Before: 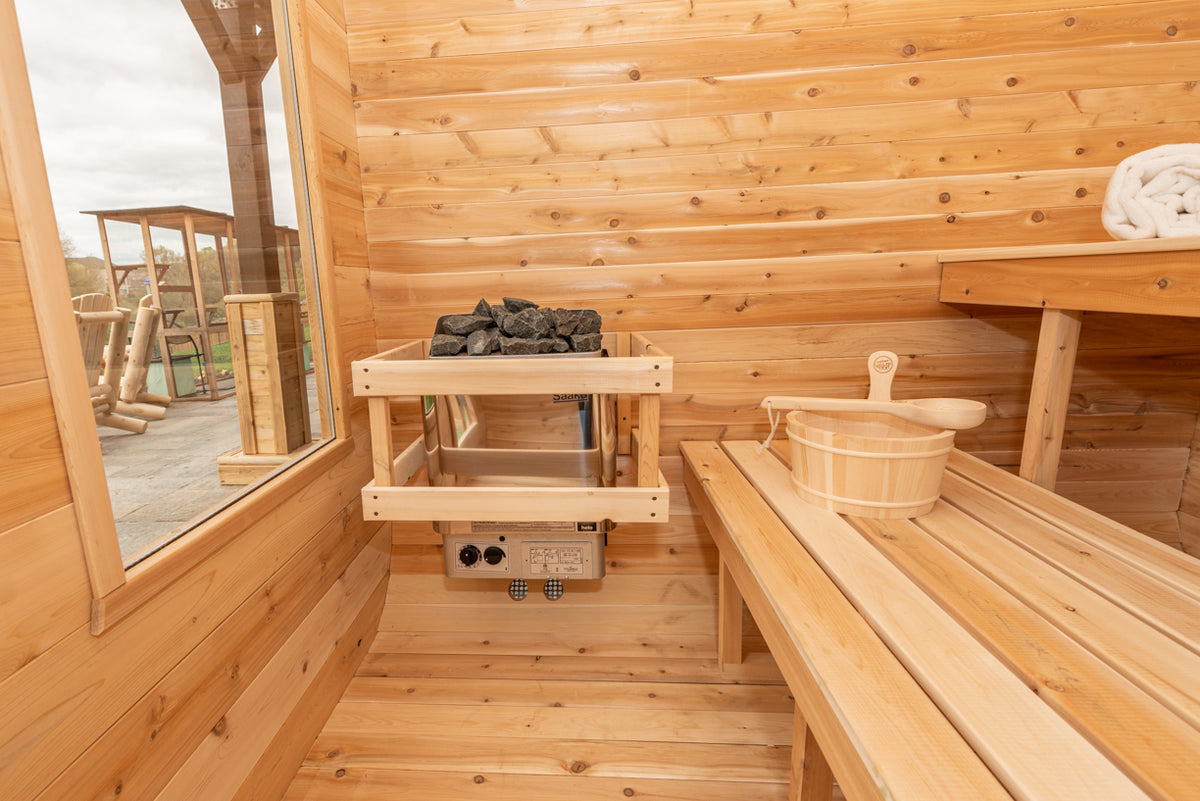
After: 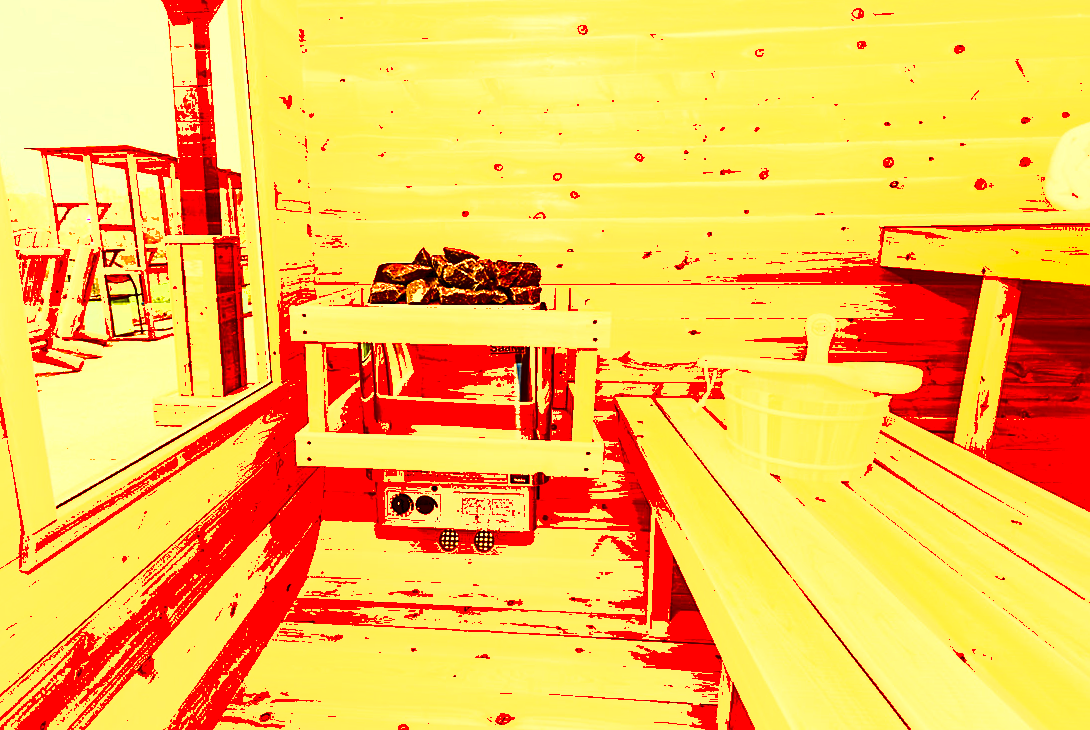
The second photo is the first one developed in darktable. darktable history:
color balance rgb: highlights gain › chroma 3.068%, highlights gain › hue 60.05°, perceptual saturation grading › global saturation 42.667%
crop and rotate: angle -1.91°, left 3.087%, top 3.8%, right 1.547%, bottom 0.506%
shadows and highlights: radius 173.43, shadows 27.23, white point adjustment 3.3, highlights -68.66, soften with gaussian
exposure: exposure 1.166 EV, compensate highlight preservation false
color correction: highlights a* -10.83, highlights b* 9.95, saturation 1.71
tone curve: curves: ch0 [(0, 0) (0.239, 0.248) (0.508, 0.606) (0.828, 0.878) (1, 1)]; ch1 [(0, 0) (0.401, 0.42) (0.442, 0.47) (0.492, 0.498) (0.511, 0.516) (0.555, 0.586) (0.681, 0.739) (1, 1)]; ch2 [(0, 0) (0.411, 0.433) (0.5, 0.504) (0.545, 0.574) (1, 1)], color space Lab, independent channels, preserve colors none
sharpen: radius 1.936
levels: levels [0, 0.43, 0.859]
